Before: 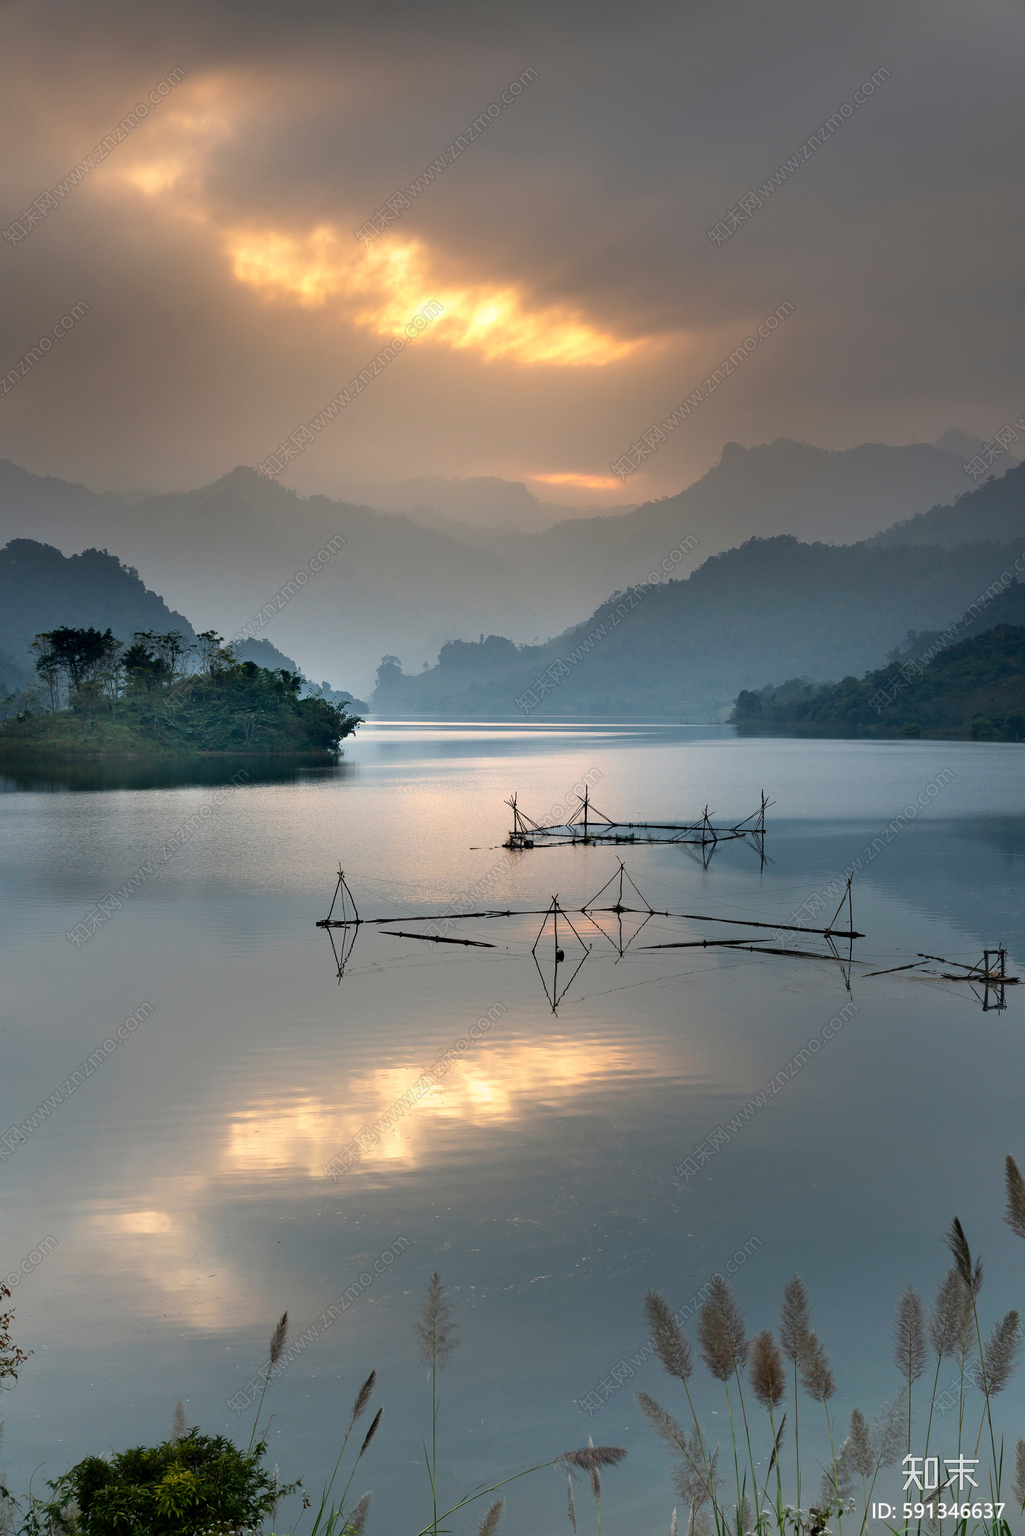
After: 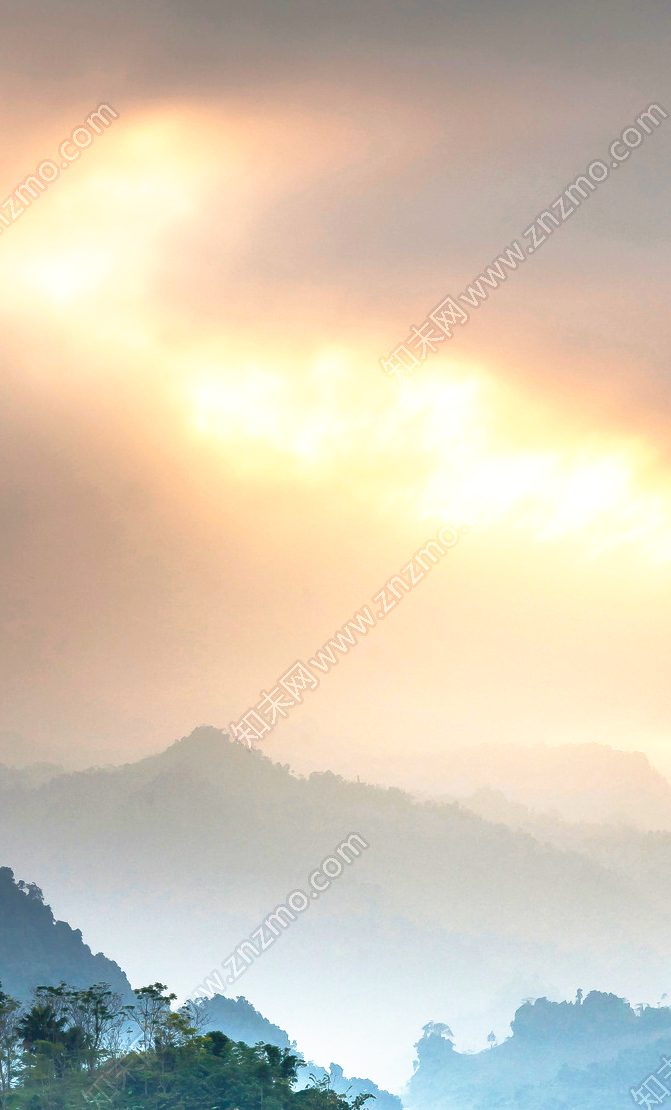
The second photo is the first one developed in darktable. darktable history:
rgb curve: curves: ch0 [(0, 0) (0.072, 0.166) (0.217, 0.293) (0.414, 0.42) (1, 1)], compensate middle gray true, preserve colors basic power
crop and rotate: left 10.817%, top 0.062%, right 47.194%, bottom 53.626%
tone curve: curves: ch0 [(0, 0) (0.003, 0.116) (0.011, 0.116) (0.025, 0.113) (0.044, 0.114) (0.069, 0.118) (0.1, 0.137) (0.136, 0.171) (0.177, 0.213) (0.224, 0.259) (0.277, 0.316) (0.335, 0.381) (0.399, 0.458) (0.468, 0.548) (0.543, 0.654) (0.623, 0.775) (0.709, 0.895) (0.801, 0.972) (0.898, 0.991) (1, 1)], preserve colors none
exposure: black level correction 0, exposure 0.7 EV, compensate exposure bias true, compensate highlight preservation false
